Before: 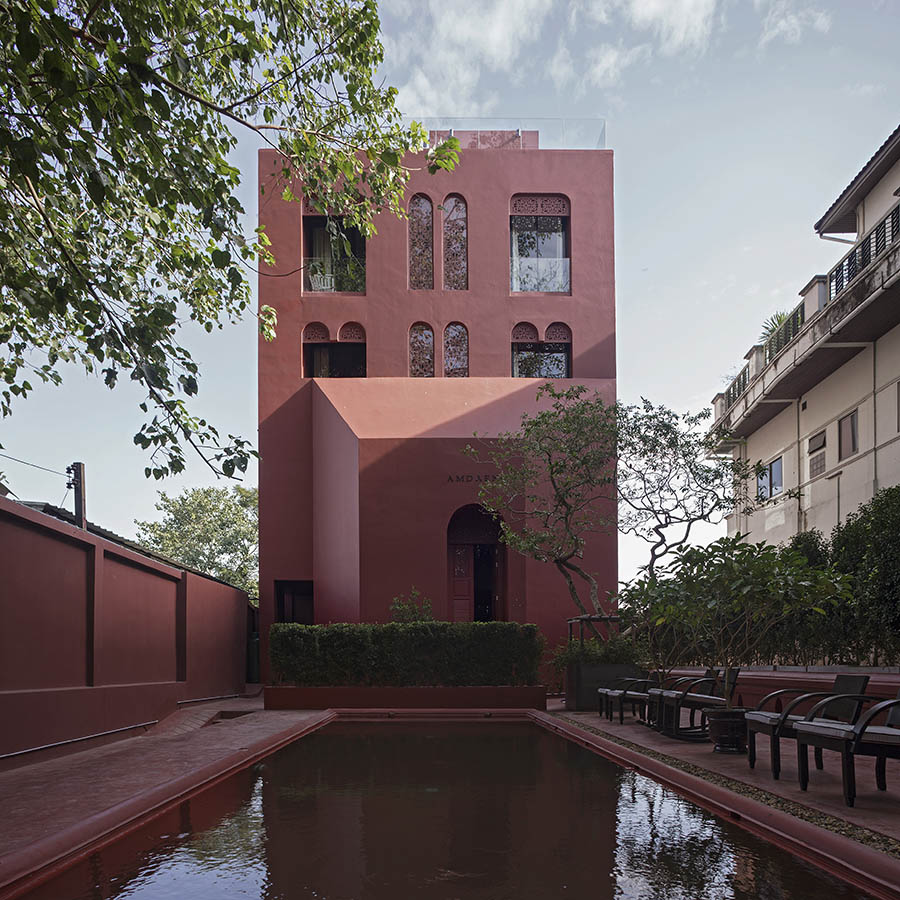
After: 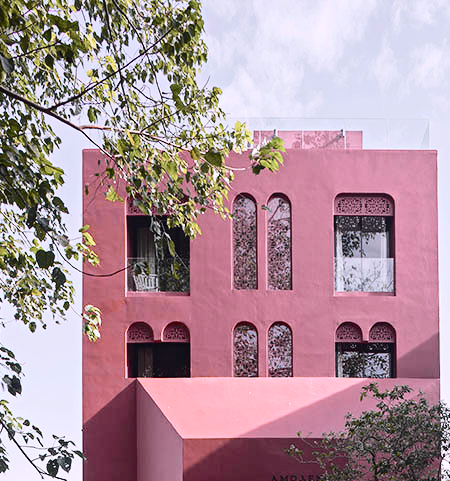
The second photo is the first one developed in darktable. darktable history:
white balance: red 1.042, blue 1.17
levels: levels [0, 0.478, 1]
tone curve: curves: ch0 [(0, 0.012) (0.037, 0.03) (0.123, 0.092) (0.19, 0.157) (0.269, 0.27) (0.48, 0.57) (0.595, 0.695) (0.718, 0.823) (0.855, 0.913) (1, 0.982)]; ch1 [(0, 0) (0.243, 0.245) (0.422, 0.415) (0.493, 0.495) (0.508, 0.506) (0.536, 0.542) (0.569, 0.611) (0.611, 0.662) (0.769, 0.807) (1, 1)]; ch2 [(0, 0) (0.249, 0.216) (0.349, 0.321) (0.424, 0.442) (0.476, 0.483) (0.498, 0.499) (0.517, 0.519) (0.532, 0.56) (0.569, 0.624) (0.614, 0.667) (0.706, 0.757) (0.808, 0.809) (0.991, 0.968)], color space Lab, independent channels, preserve colors none
crop: left 19.556%, right 30.401%, bottom 46.458%
contrast brightness saturation: contrast 0.1, saturation -0.36
